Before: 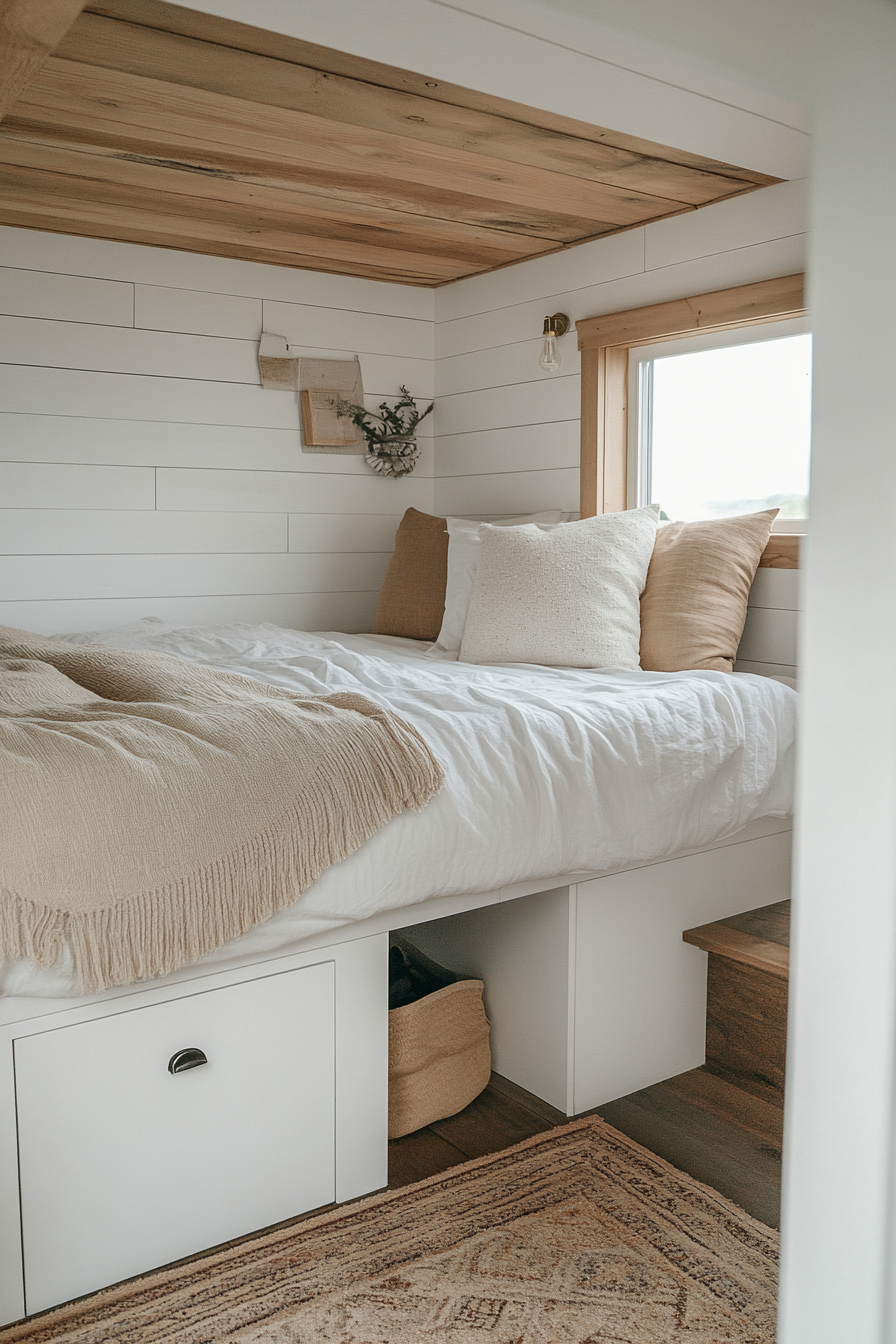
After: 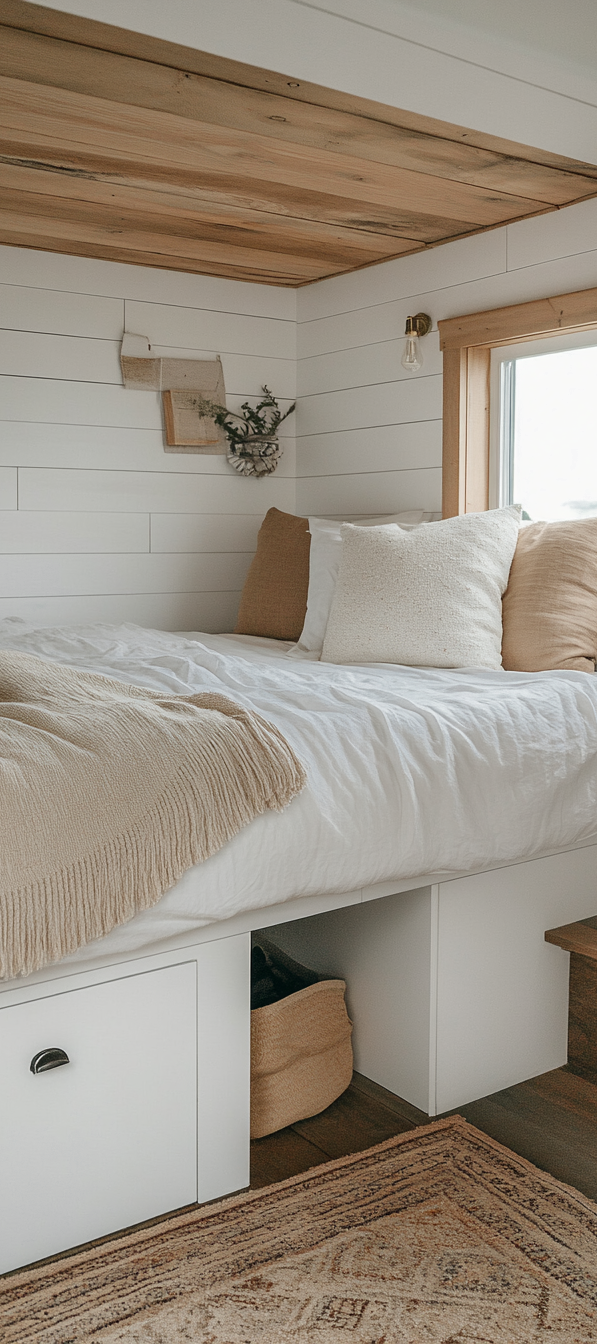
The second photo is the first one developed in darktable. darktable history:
color balance rgb: perceptual saturation grading › global saturation 19.544%, global vibrance -24.476%
crop: left 15.413%, right 17.895%
color zones: curves: ch0 [(0, 0.497) (0.143, 0.5) (0.286, 0.5) (0.429, 0.483) (0.571, 0.116) (0.714, -0.006) (0.857, 0.28) (1, 0.497)]
